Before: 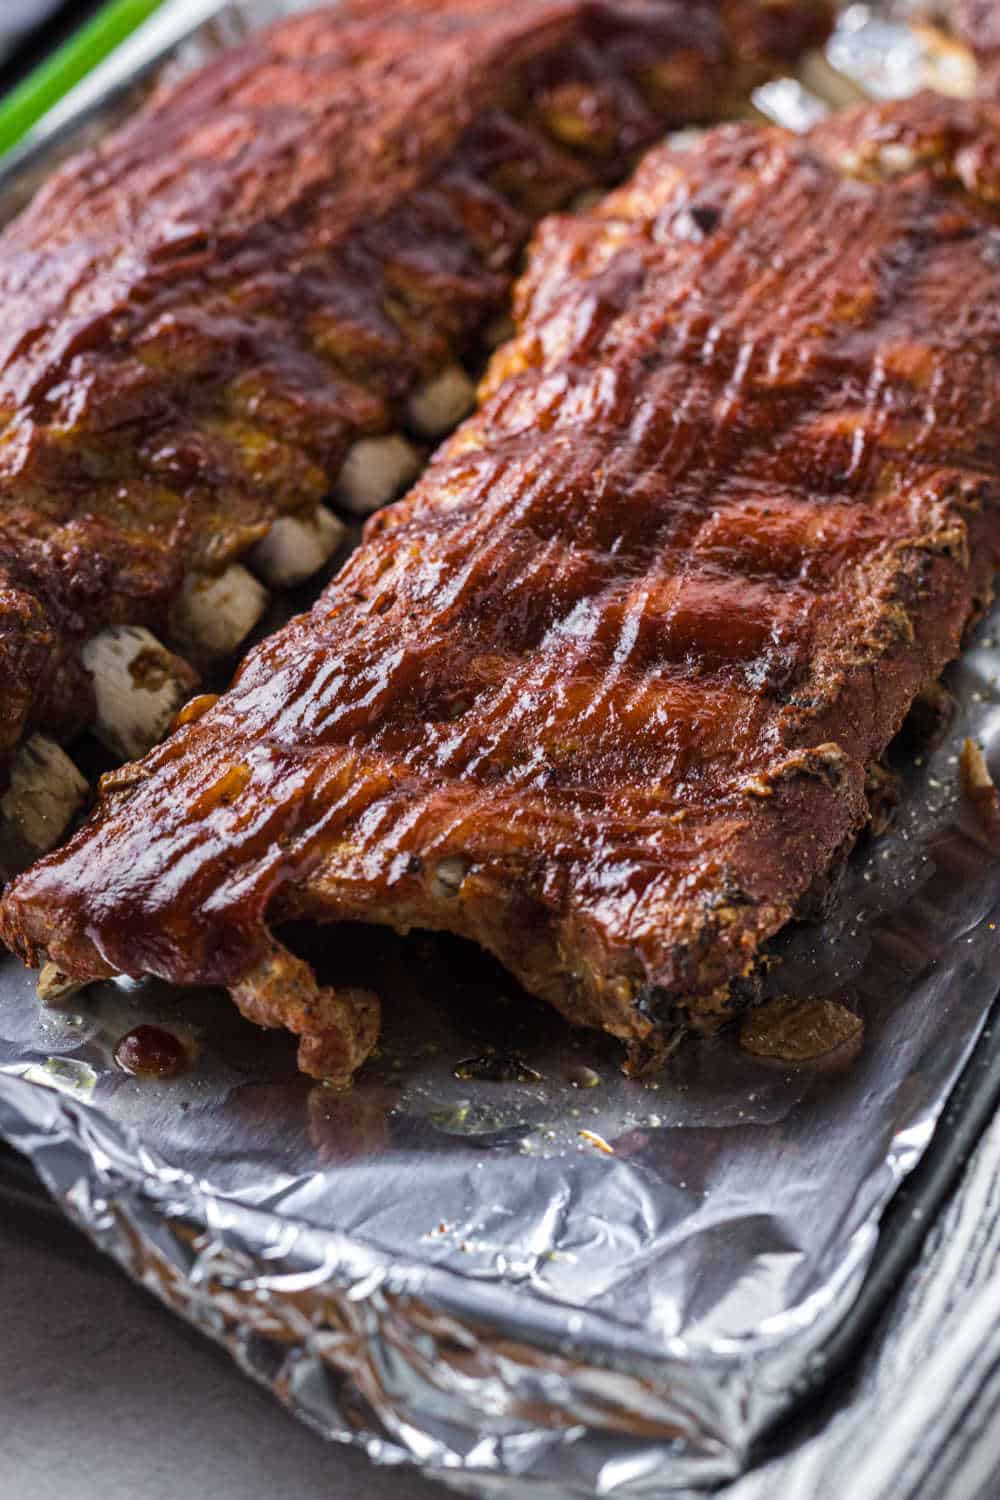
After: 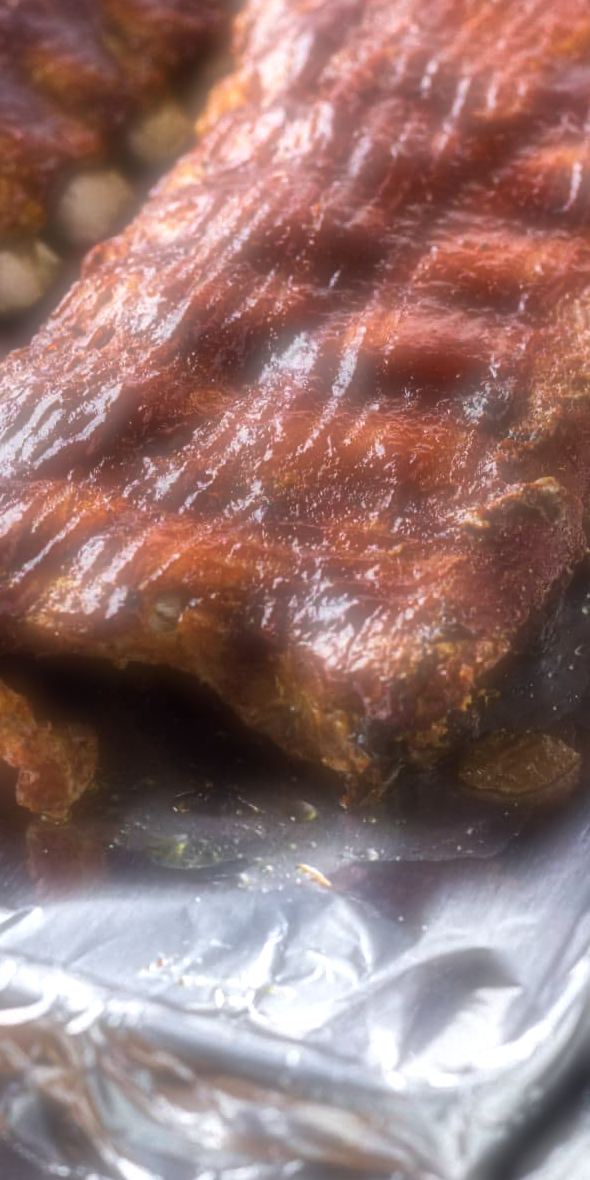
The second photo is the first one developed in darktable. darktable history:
crop and rotate: left 28.256%, top 17.734%, right 12.656%, bottom 3.573%
soften: on, module defaults
exposure: black level correction 0, exposure 0.5 EV, compensate highlight preservation false
